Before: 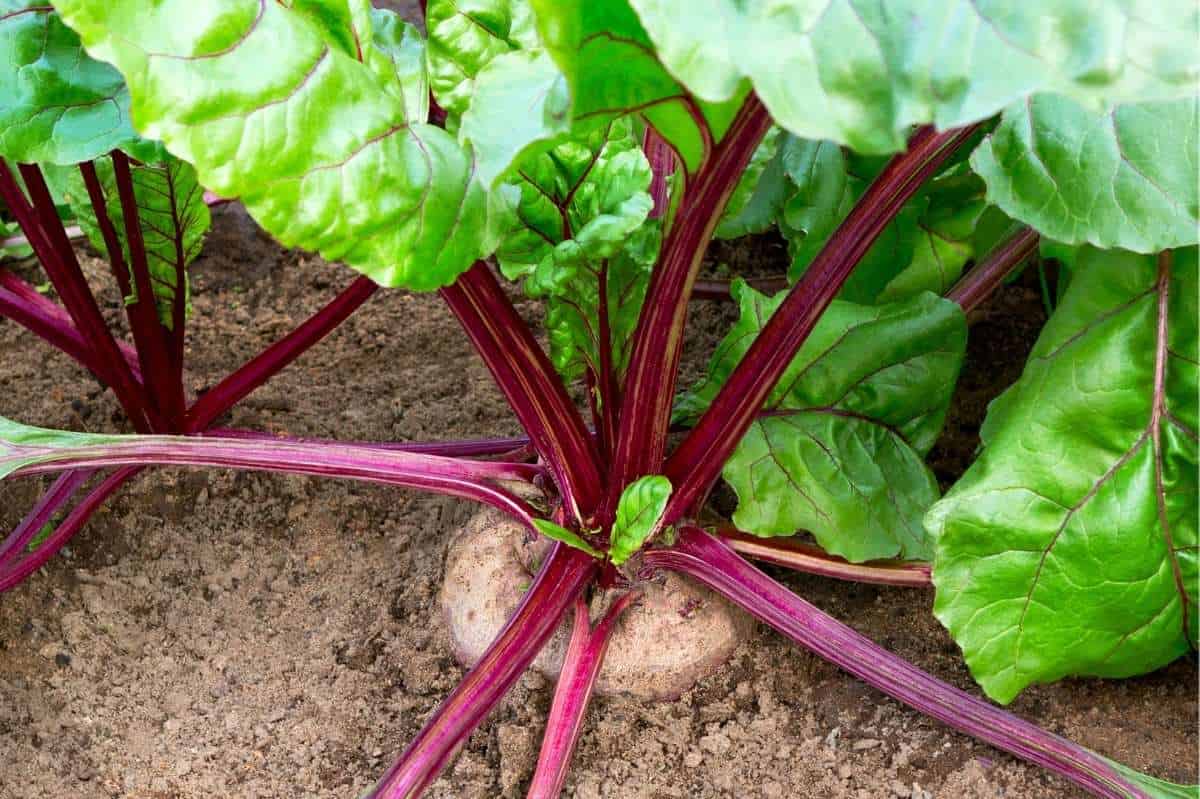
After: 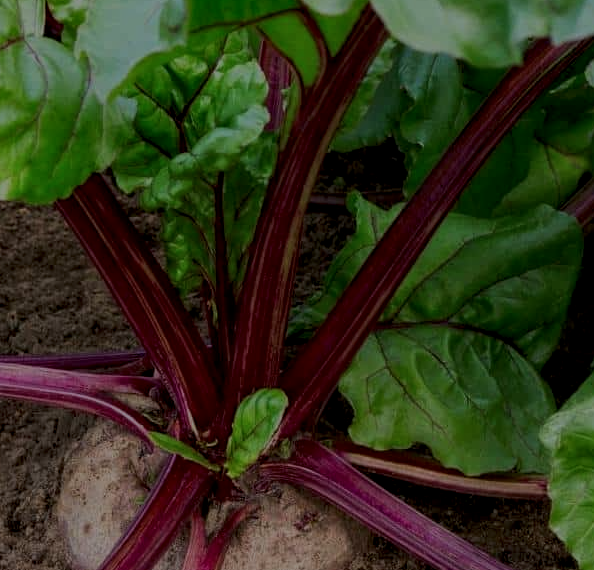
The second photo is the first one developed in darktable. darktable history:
local contrast: detail 130%
crop: left 32.075%, top 10.976%, right 18.355%, bottom 17.596%
exposure: exposure -2.002 EV, compensate highlight preservation false
tone equalizer: on, module defaults
